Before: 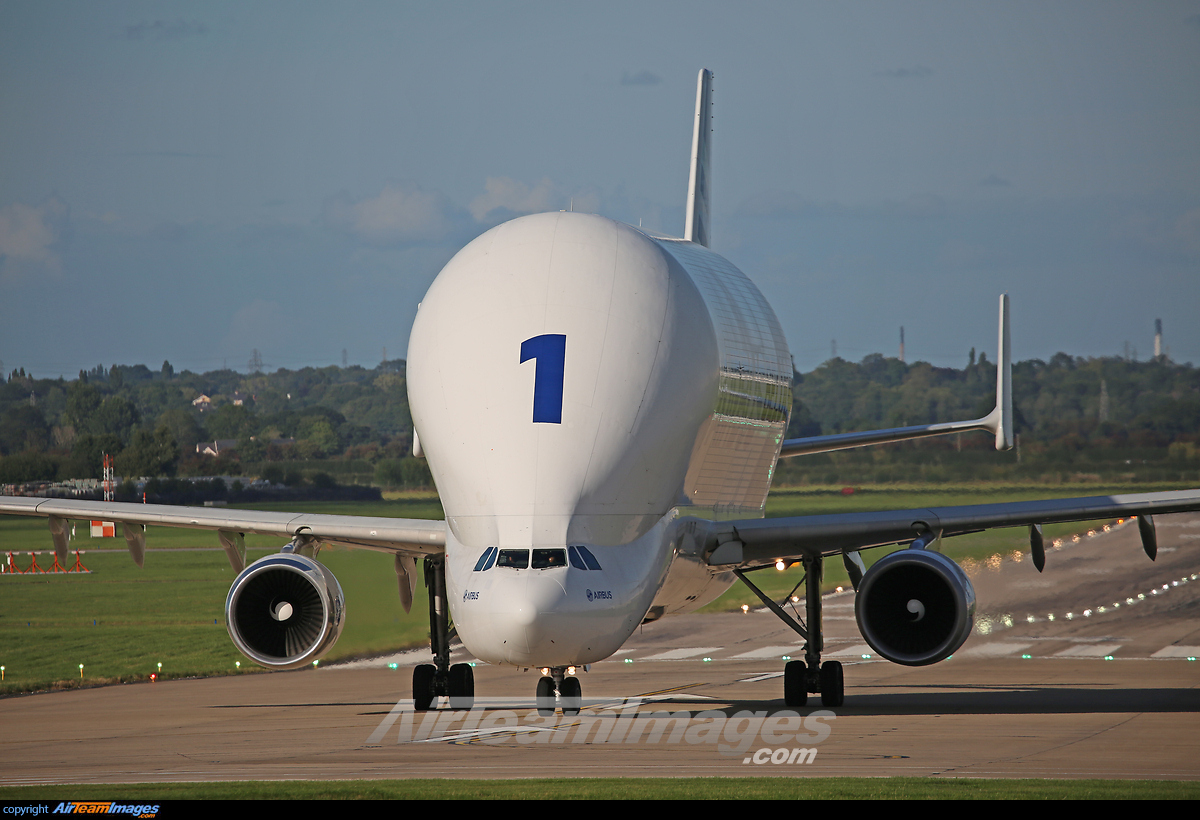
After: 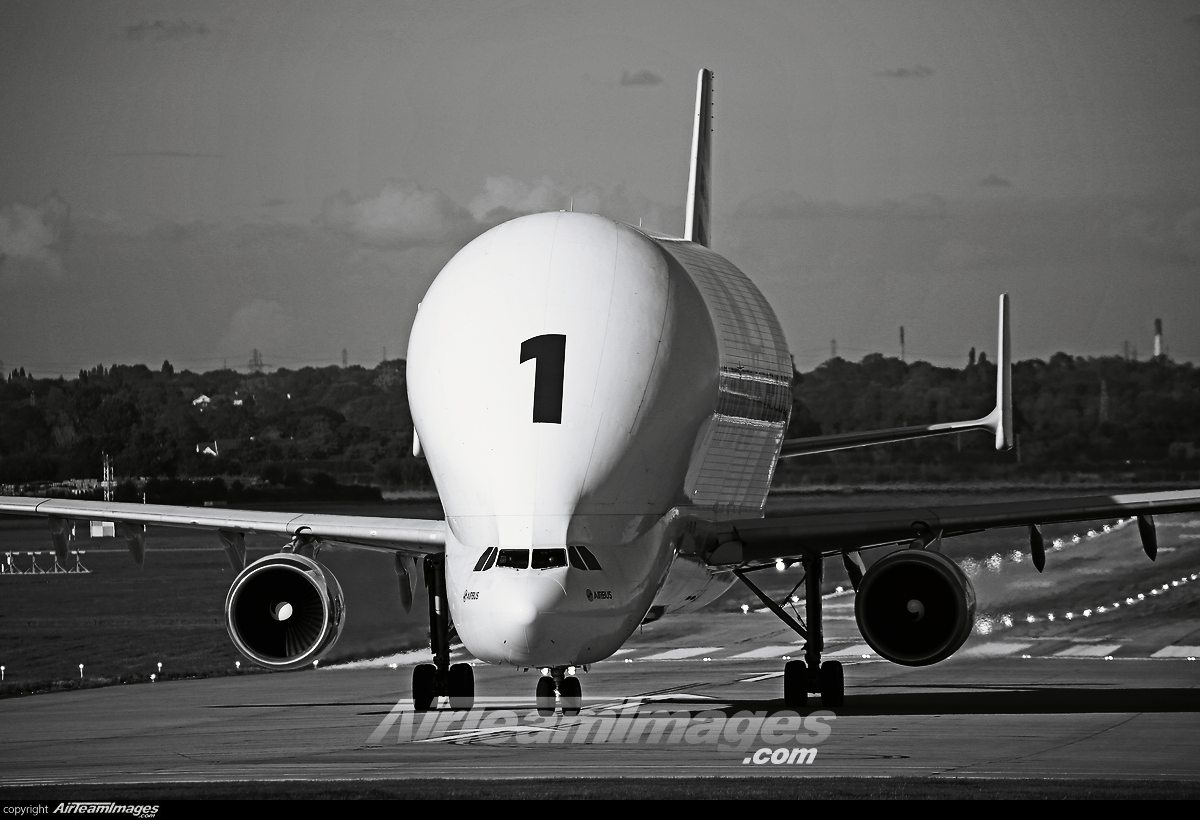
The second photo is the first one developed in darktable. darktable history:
tone curve: curves: ch0 [(0, 0) (0.003, 0.003) (0.011, 0.005) (0.025, 0.005) (0.044, 0.008) (0.069, 0.015) (0.1, 0.023) (0.136, 0.032) (0.177, 0.046) (0.224, 0.072) (0.277, 0.124) (0.335, 0.174) (0.399, 0.253) (0.468, 0.365) (0.543, 0.519) (0.623, 0.675) (0.709, 0.805) (0.801, 0.908) (0.898, 0.97) (1, 1)], preserve colors none
color look up table: target L [88.12, 88.12, 70.97, 73.44, 68.49, 68.12, 52.6, 59.92, 48.44, 45.08, 28.85, 22.62, 13.71, 200.55, 83.12, 80.97, 82.05, 82.05, 76.61, 78.79, 69.24, 73.68, 58.48, 46.43, 56.12, 21.24, 91.64, 84.56, 87.41, 80.24, 86.7, 75.88, 62.97, 67, 55.54, 56.78, 39.07, 43.59, 13.23, 6.319, 2.742, 100, 78.79, 84.2, 76.37, 62.46, 56.62, 49.83, 25.32], target a [-0.002, -0.002, 0.001 ×8, 0 ×4, -0.003, -0.003, 0, 0, 0.001, 0, 0.001 ×6, -0.1, -0.001, -0.003, -0.001, -0.003, 0, 0.001 ×6, -0.132, 0, -0.23, -1.004, 0, 0, 0.001 ×4, 0], target b [0.025, 0.025, -0.005, -0.005, -0.008, -0.008, -0.008, -0.005, -0.008, -0.007, -0.004, 0, -0.003, 0, 0.026, 0.026, 0.002, 0.002, -0.005, 0.003, -0.004, -0.005, -0.009, -0.006, -0.008, -0.004, 1.238, 0.003, 0.026, 0.003, 0.026, 0.002, -0.005, -0.005, -0.008, -0.009, -0.006, -0.008, 1.683, -0.001, 2.836, 13.22, 0.003, 0.002, -0.005, -0.005, -0.01, -0.008, -0.004], num patches 49
